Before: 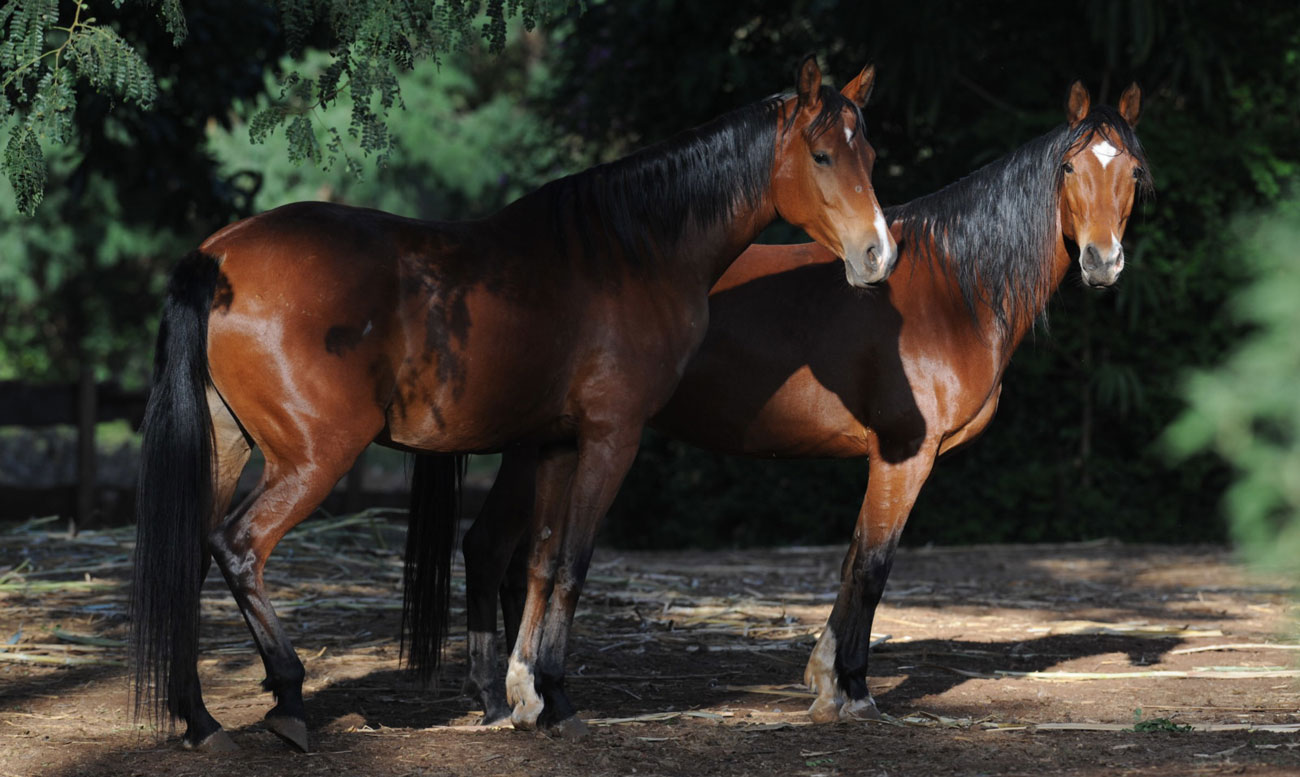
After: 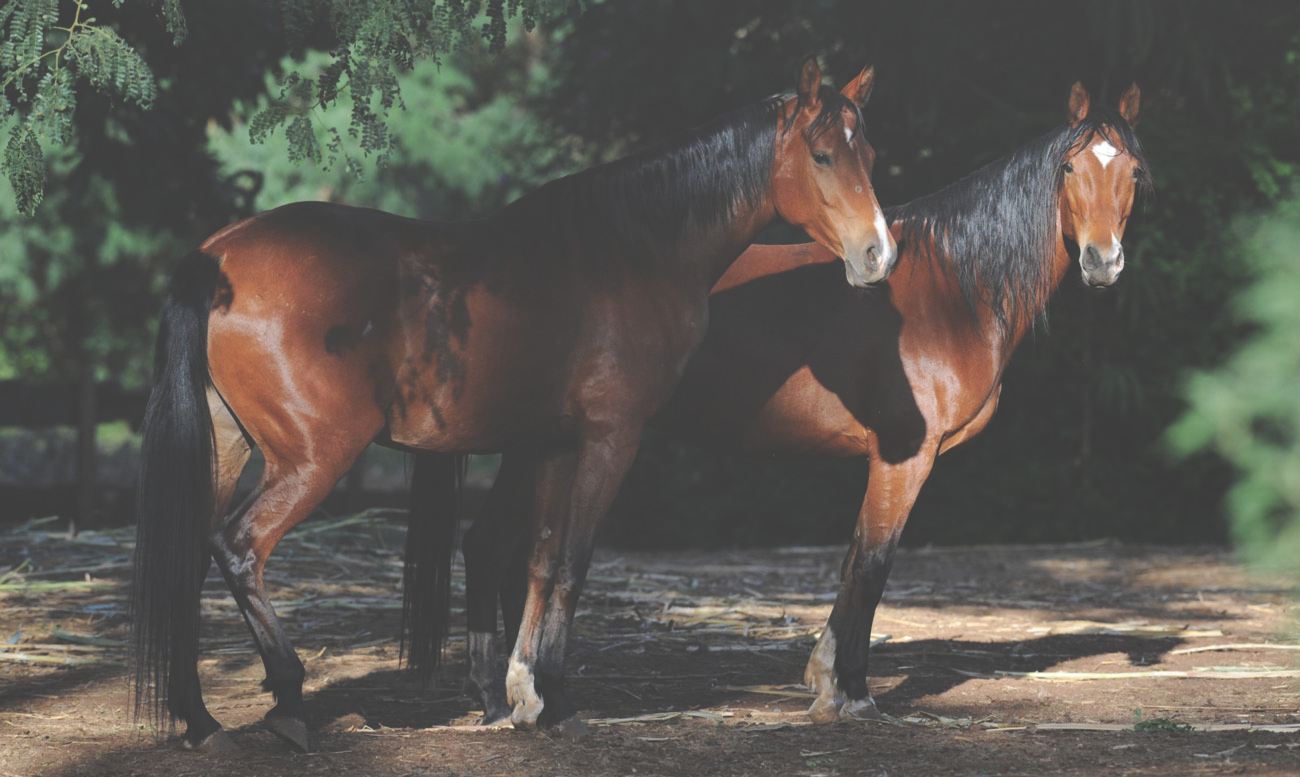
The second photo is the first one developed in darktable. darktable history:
shadows and highlights: radius 266.24, soften with gaussian
exposure: black level correction -0.04, exposure 0.063 EV, compensate highlight preservation false
